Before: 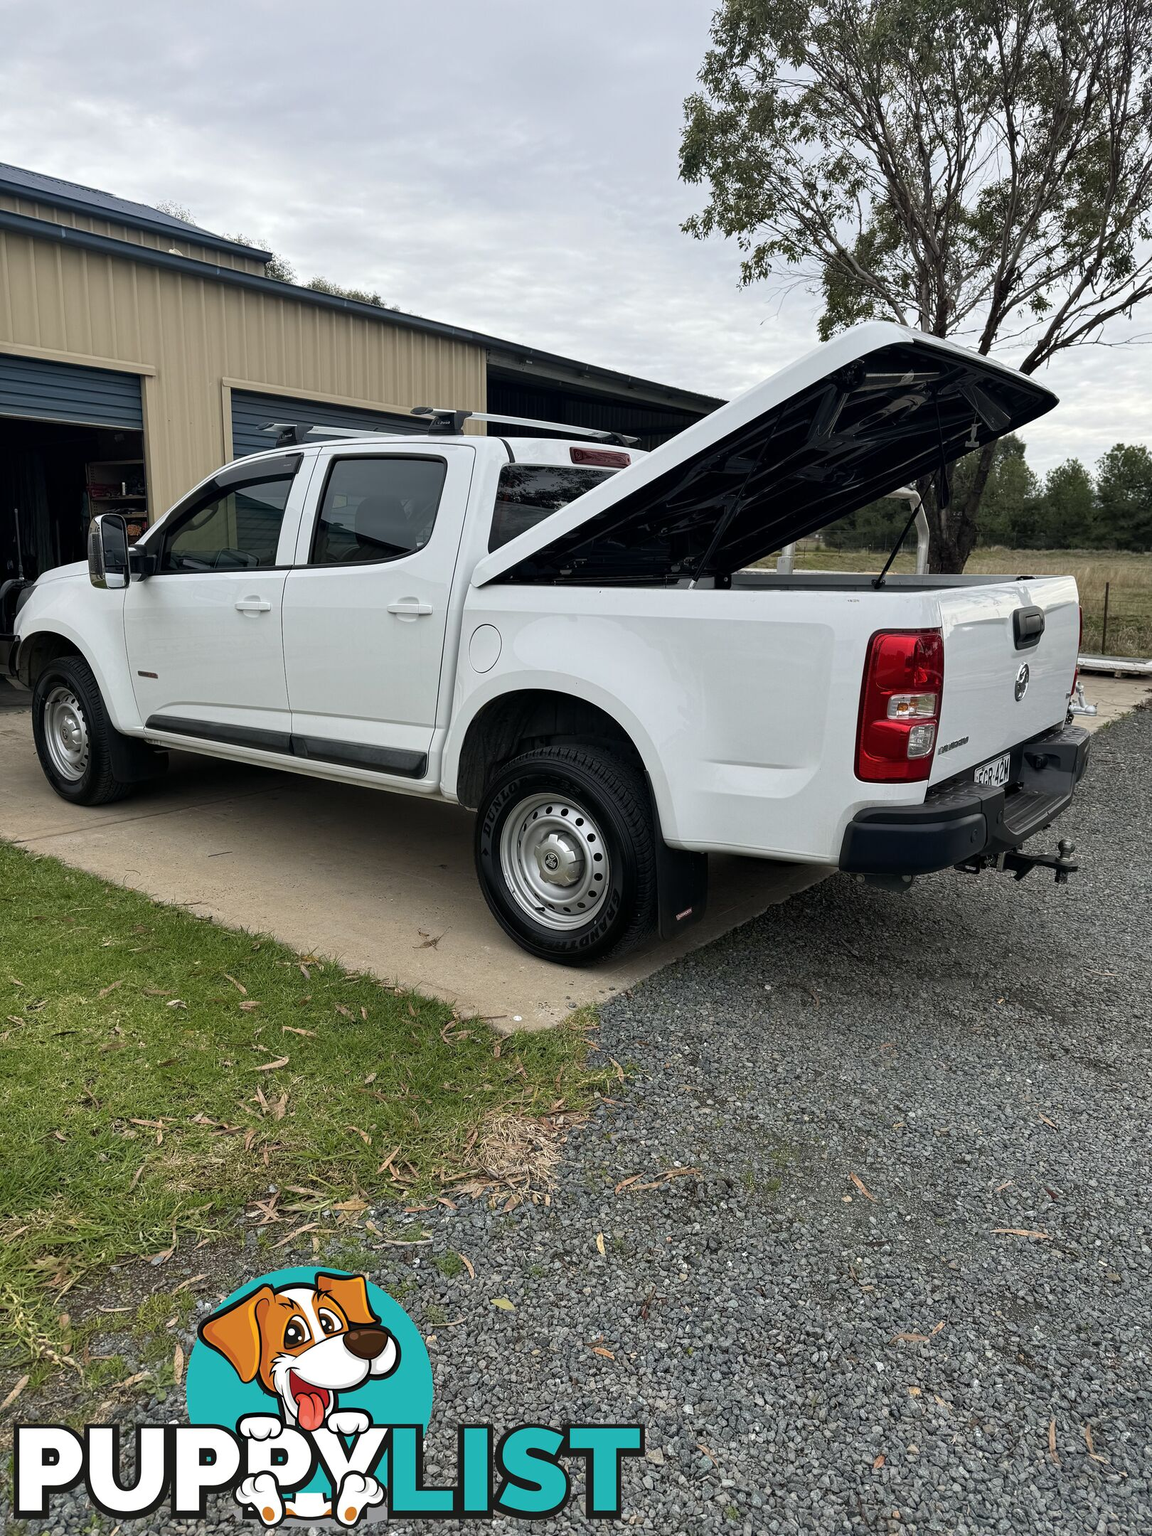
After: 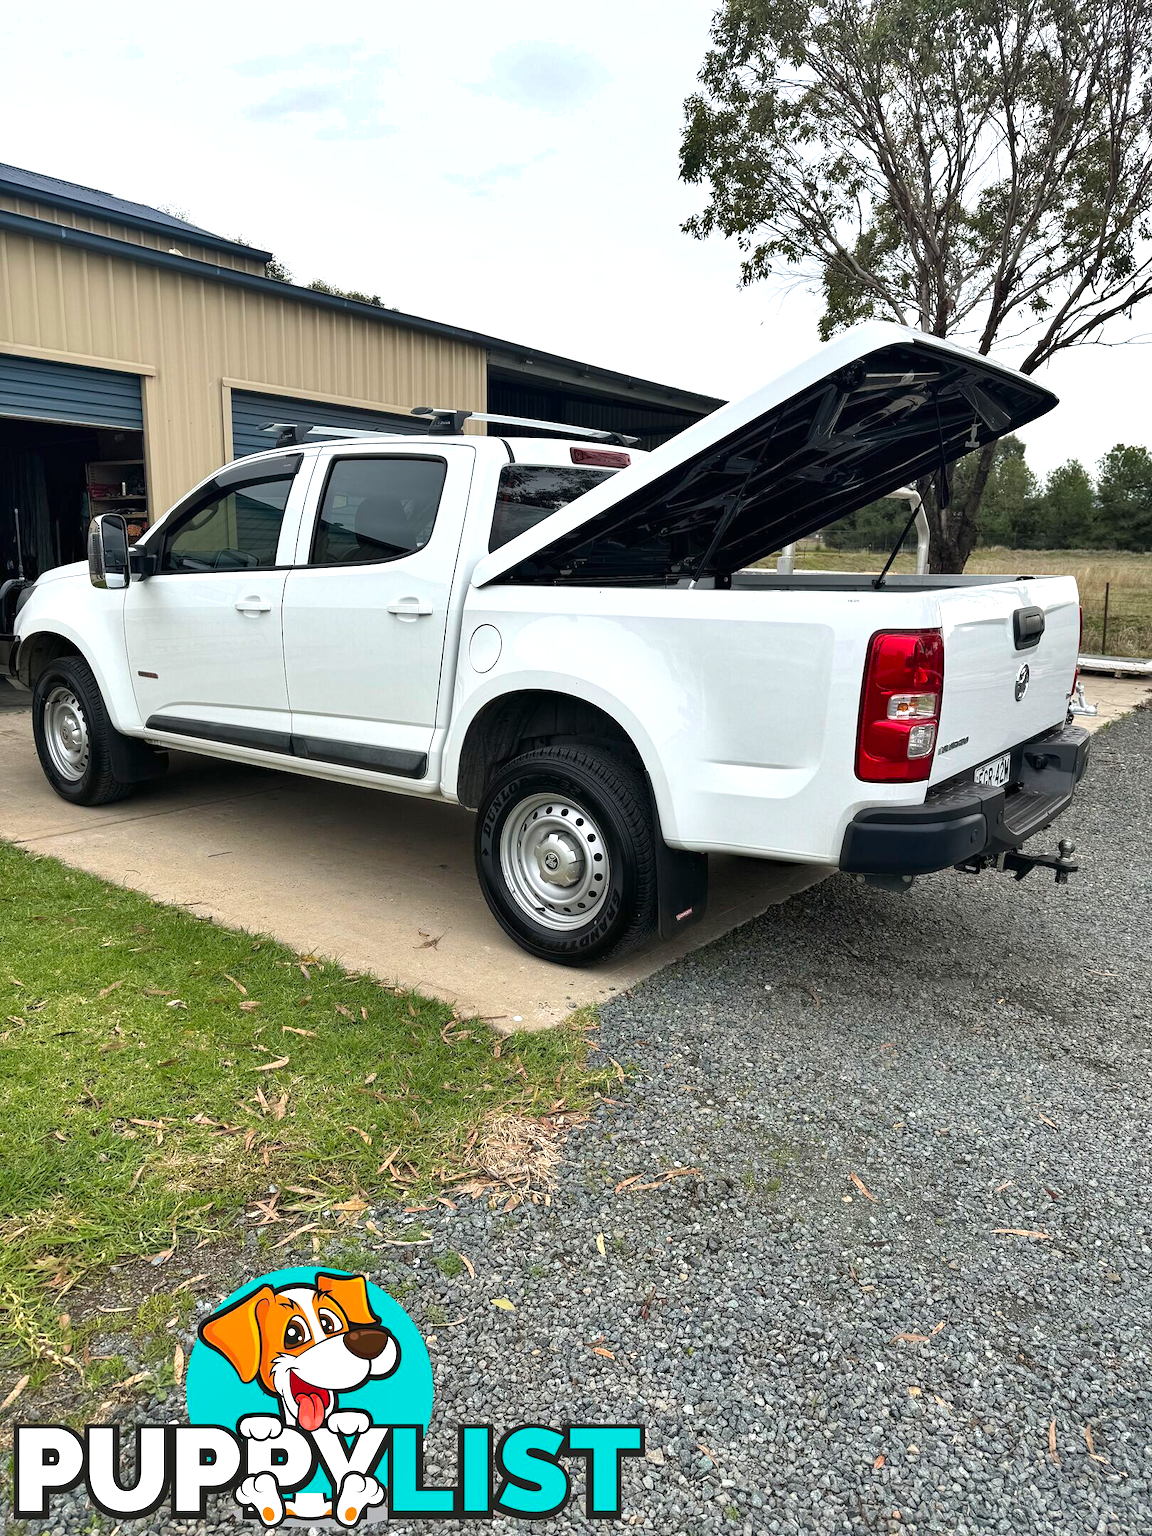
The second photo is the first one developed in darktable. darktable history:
exposure: black level correction 0, exposure 0.694 EV, compensate highlight preservation false
shadows and highlights: soften with gaussian
